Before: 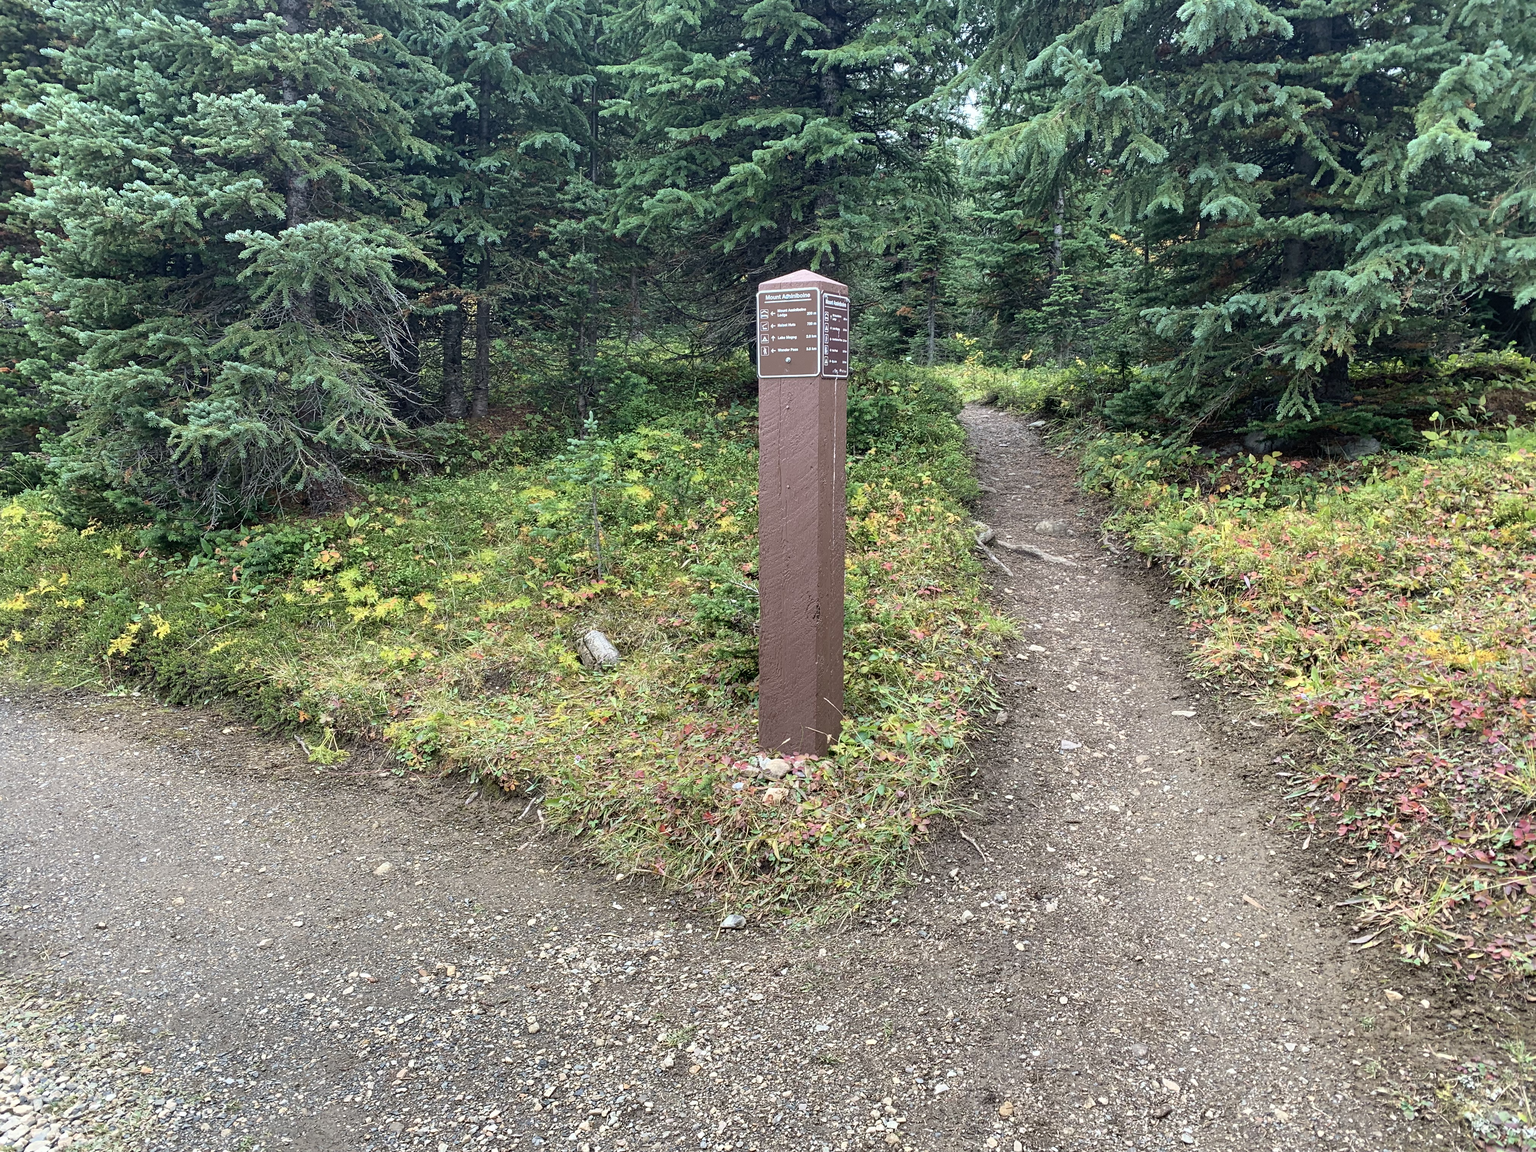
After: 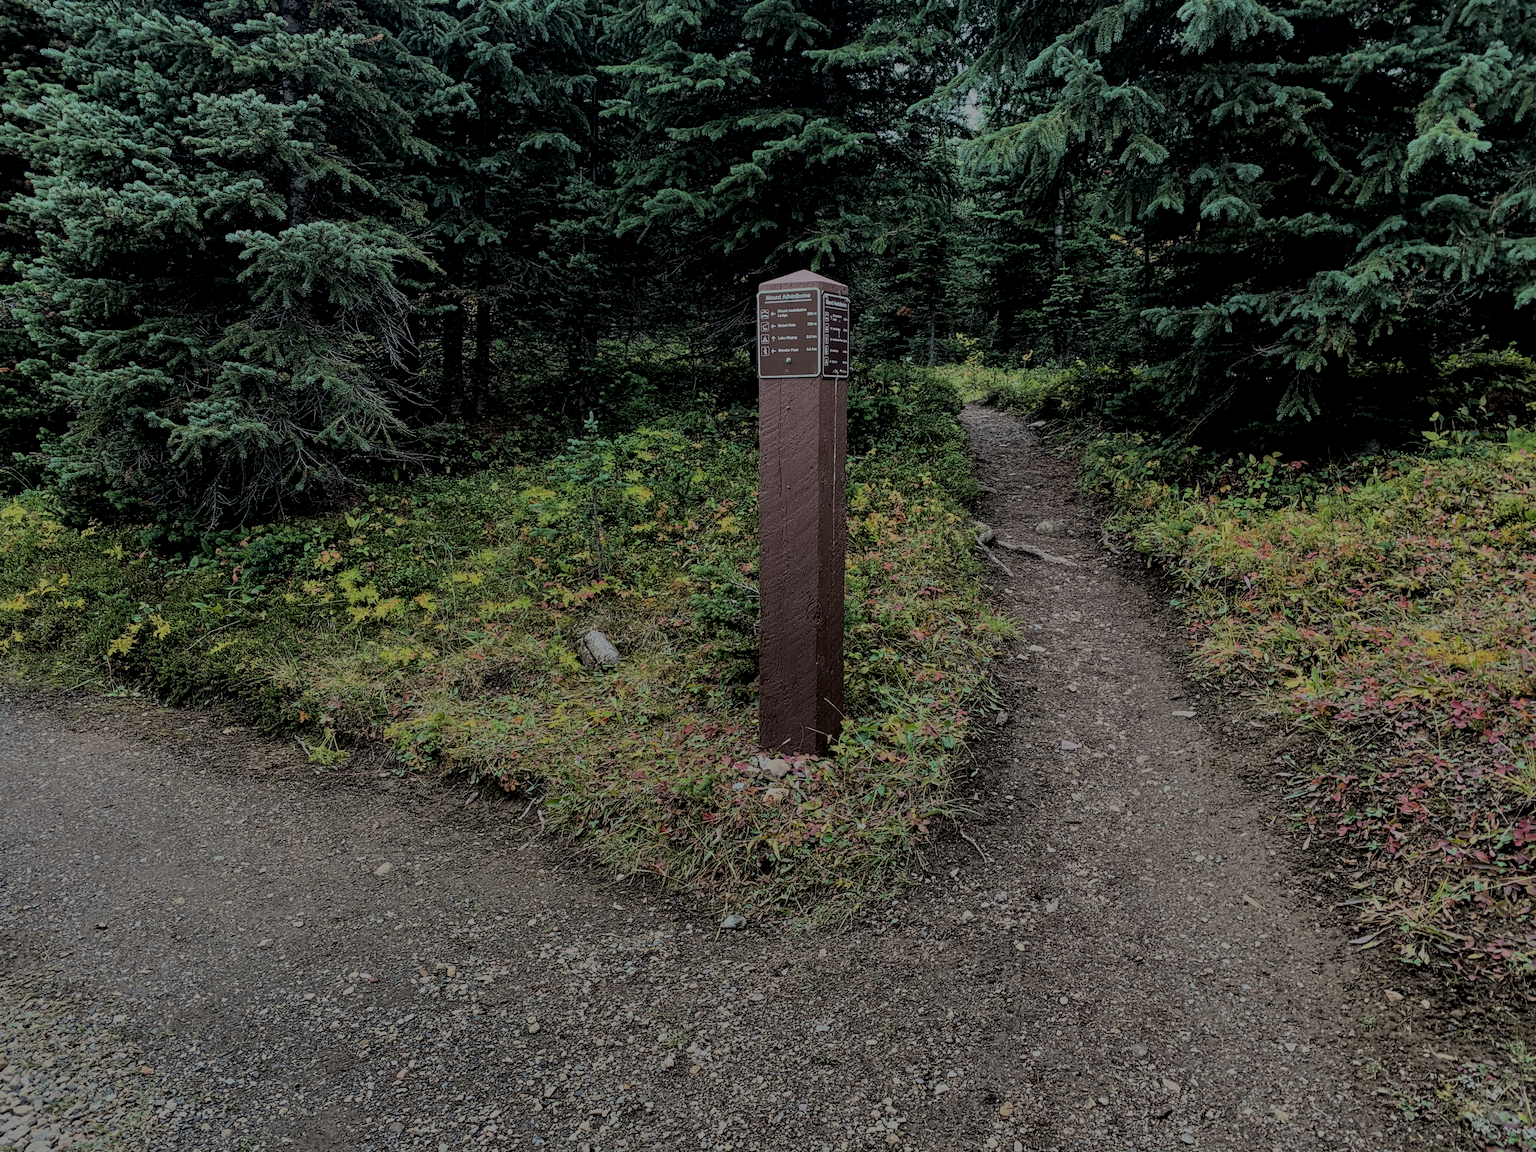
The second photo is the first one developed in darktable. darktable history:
local contrast: detail 130%
tone equalizer: -8 EV -2 EV, -7 EV -2 EV, -6 EV -2 EV, -5 EV -2 EV, -4 EV -2 EV, -3 EV -2 EV, -2 EV -2 EV, -1 EV -1.63 EV, +0 EV -2 EV
filmic rgb: black relative exposure -6.15 EV, white relative exposure 6.96 EV, hardness 2.23, color science v6 (2022)
